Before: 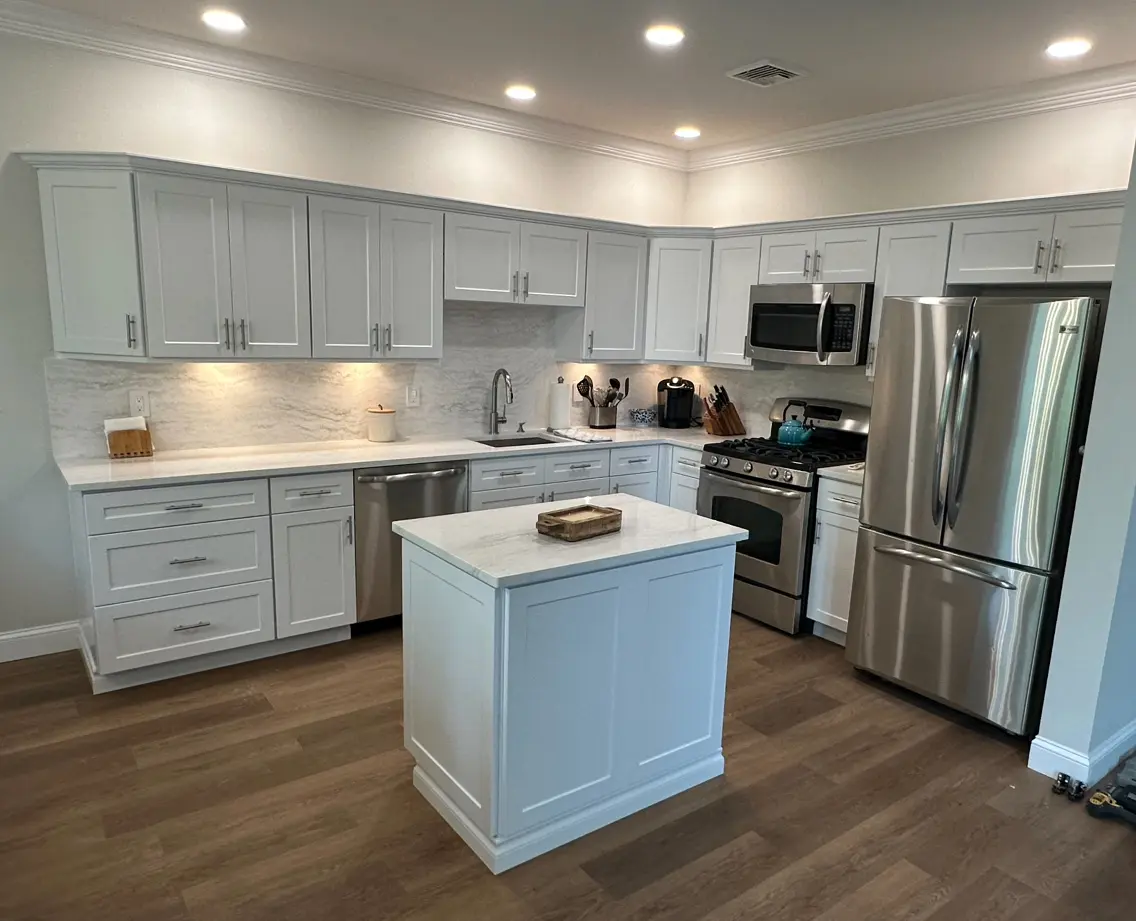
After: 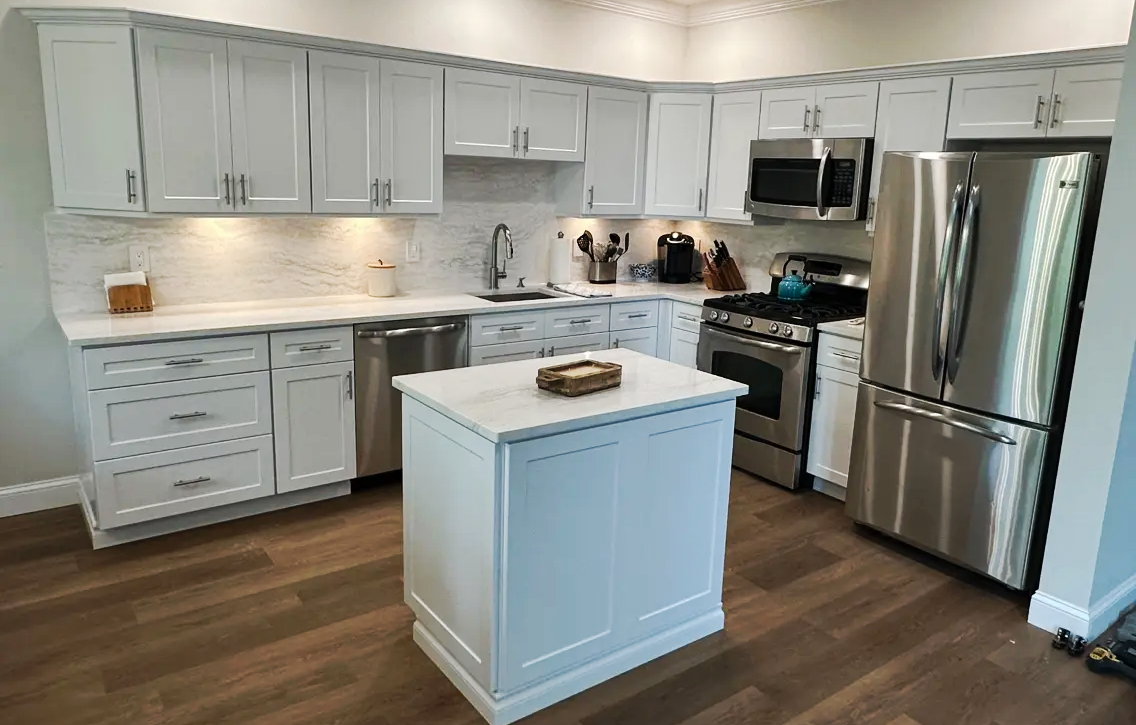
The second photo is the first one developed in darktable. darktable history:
tone curve: curves: ch0 [(0, 0) (0.003, 0.005) (0.011, 0.011) (0.025, 0.022) (0.044, 0.035) (0.069, 0.051) (0.1, 0.073) (0.136, 0.106) (0.177, 0.147) (0.224, 0.195) (0.277, 0.253) (0.335, 0.315) (0.399, 0.388) (0.468, 0.488) (0.543, 0.586) (0.623, 0.685) (0.709, 0.764) (0.801, 0.838) (0.898, 0.908) (1, 1)], preserve colors none
crop and rotate: top 15.774%, bottom 5.506%
